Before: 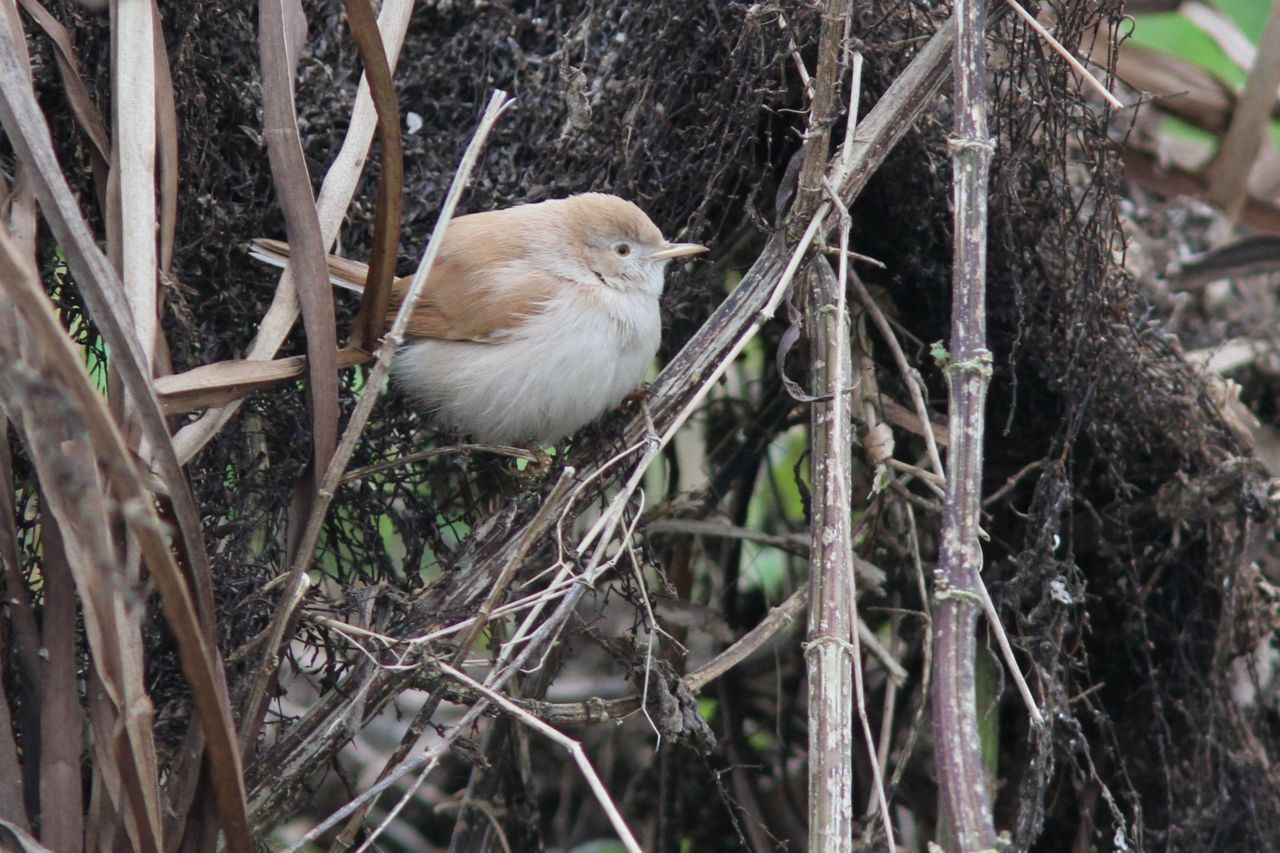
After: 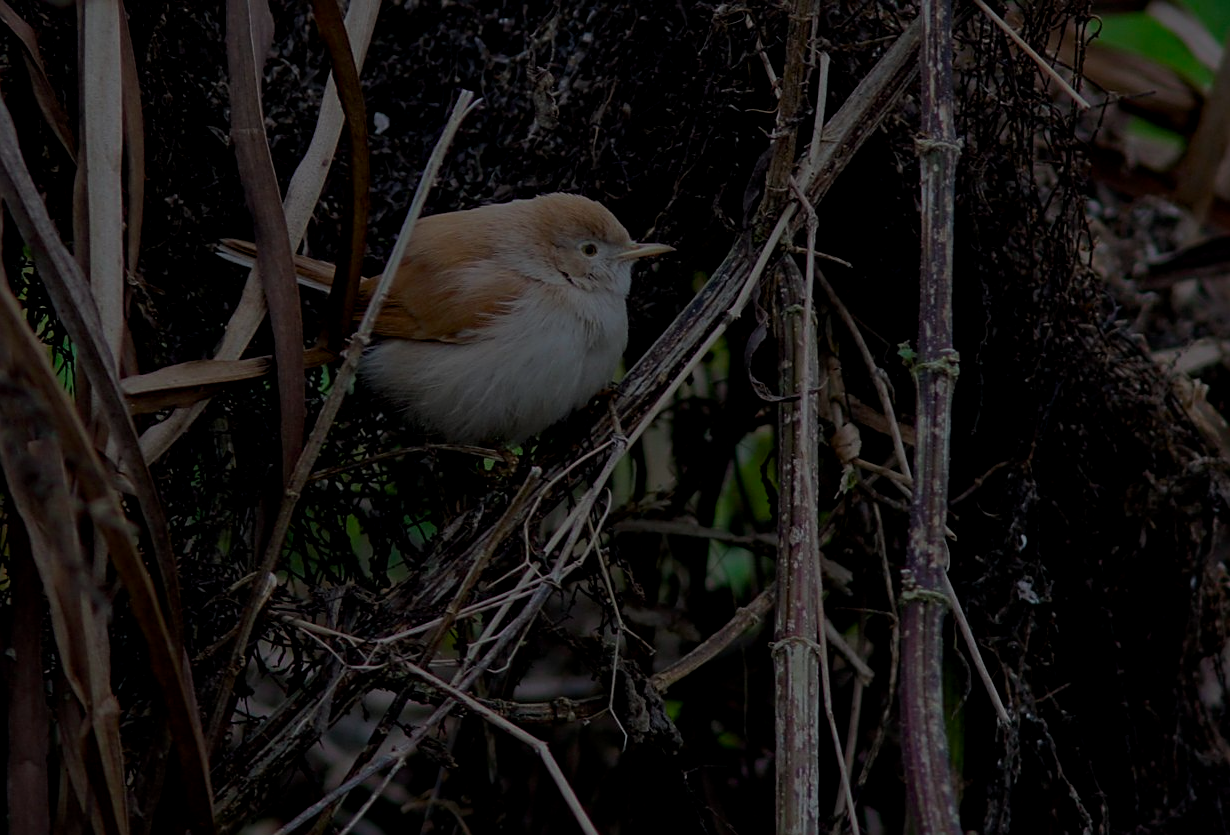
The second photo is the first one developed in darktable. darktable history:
local contrast: highlights 107%, shadows 98%, detail 119%, midtone range 0.2
color balance rgb: power › luminance -14.979%, global offset › luminance -0.483%, linear chroma grading › global chroma 15.639%, perceptual saturation grading › global saturation 19.657%
exposure: exposure -2.413 EV, compensate highlight preservation false
crop and rotate: left 2.651%, right 1.227%, bottom 2.032%
sharpen: on, module defaults
color correction: highlights b* 0.049, saturation 1.33
